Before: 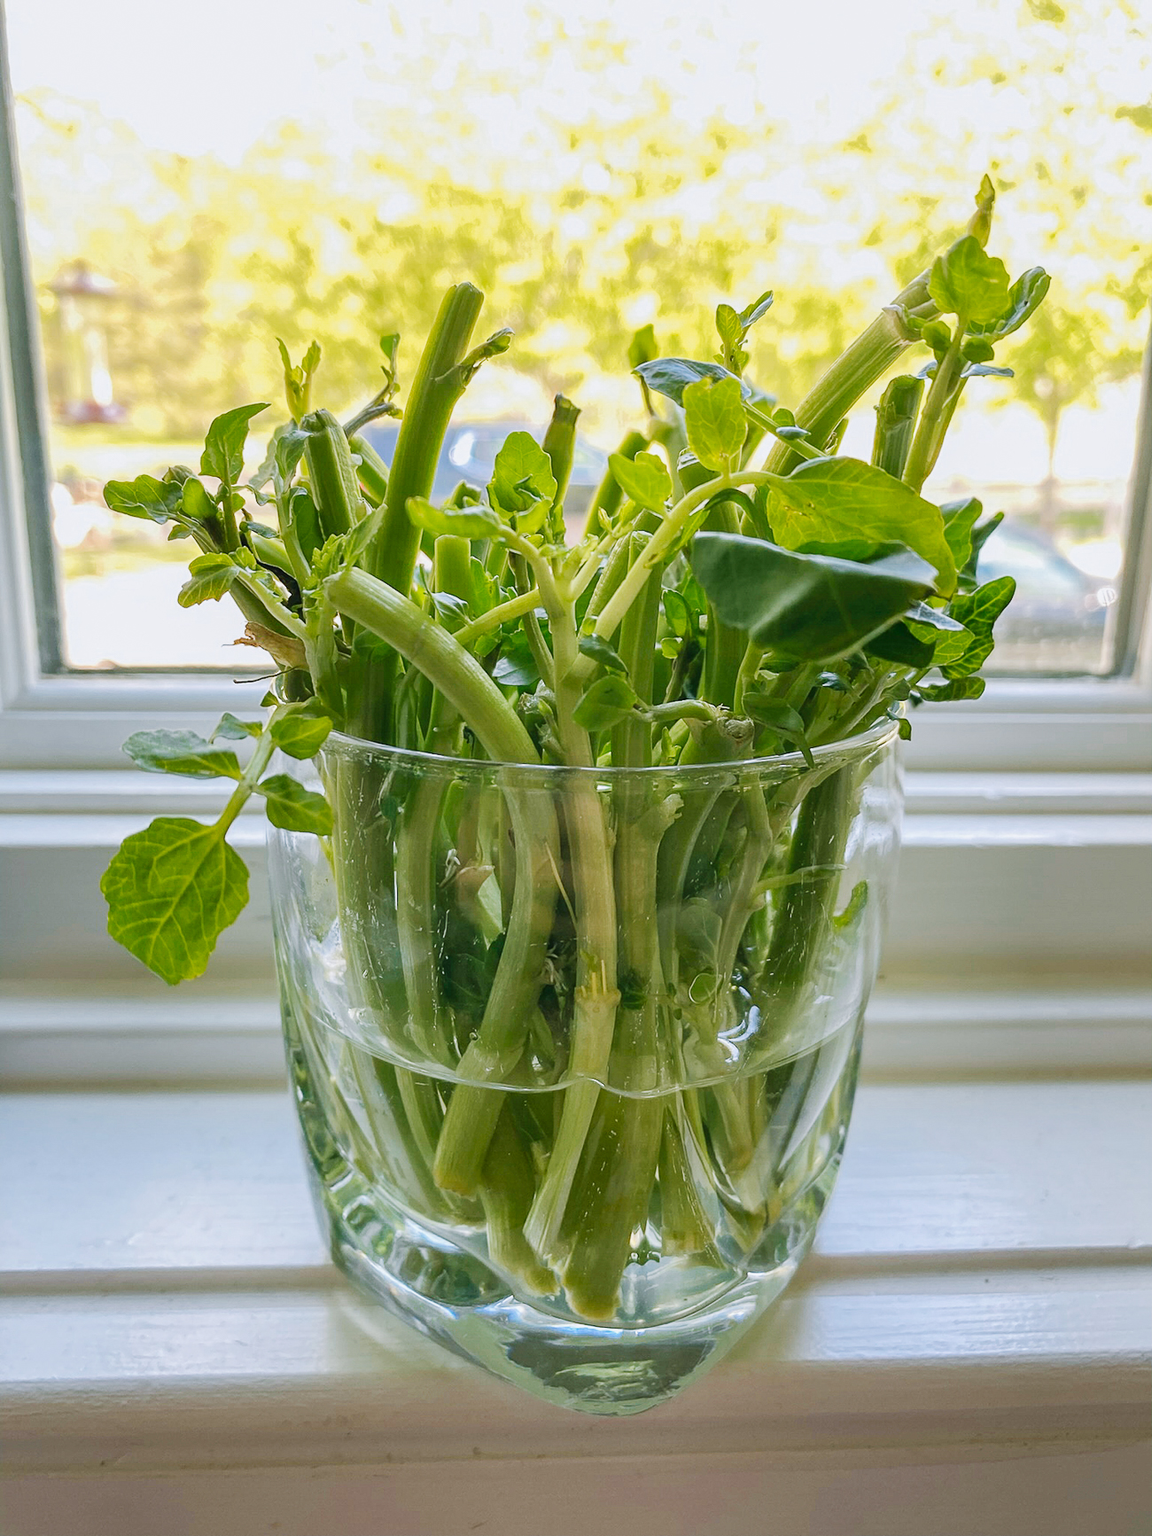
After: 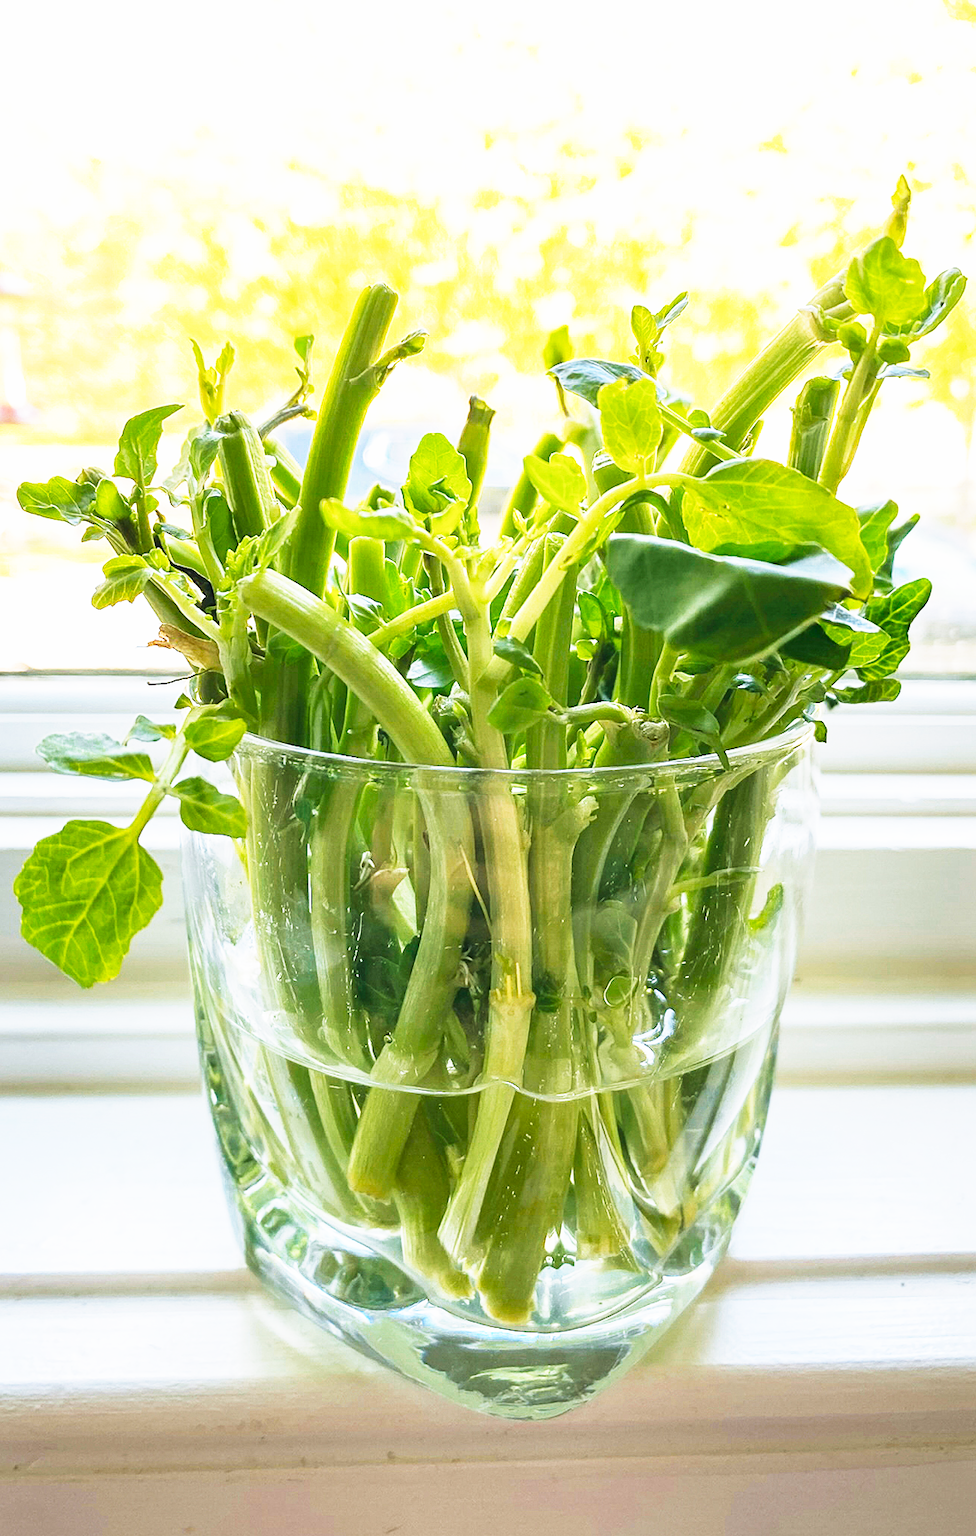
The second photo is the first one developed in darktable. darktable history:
crop: left 7.598%, right 7.873%
base curve: curves: ch0 [(0, 0) (0.495, 0.917) (1, 1)], preserve colors none
